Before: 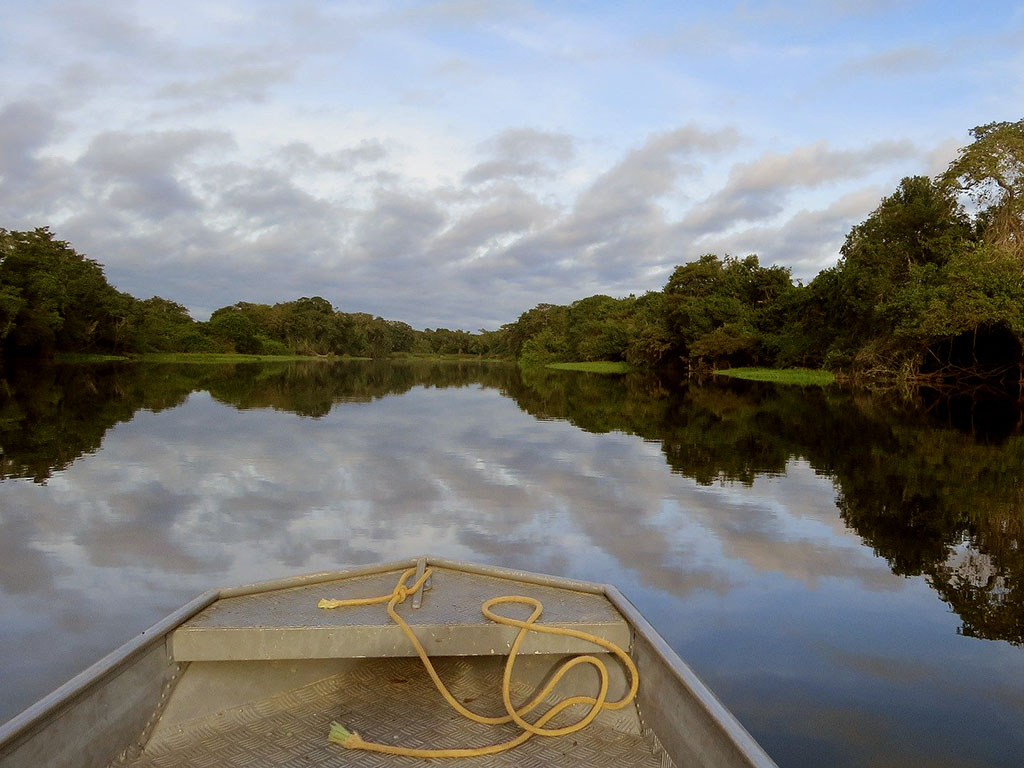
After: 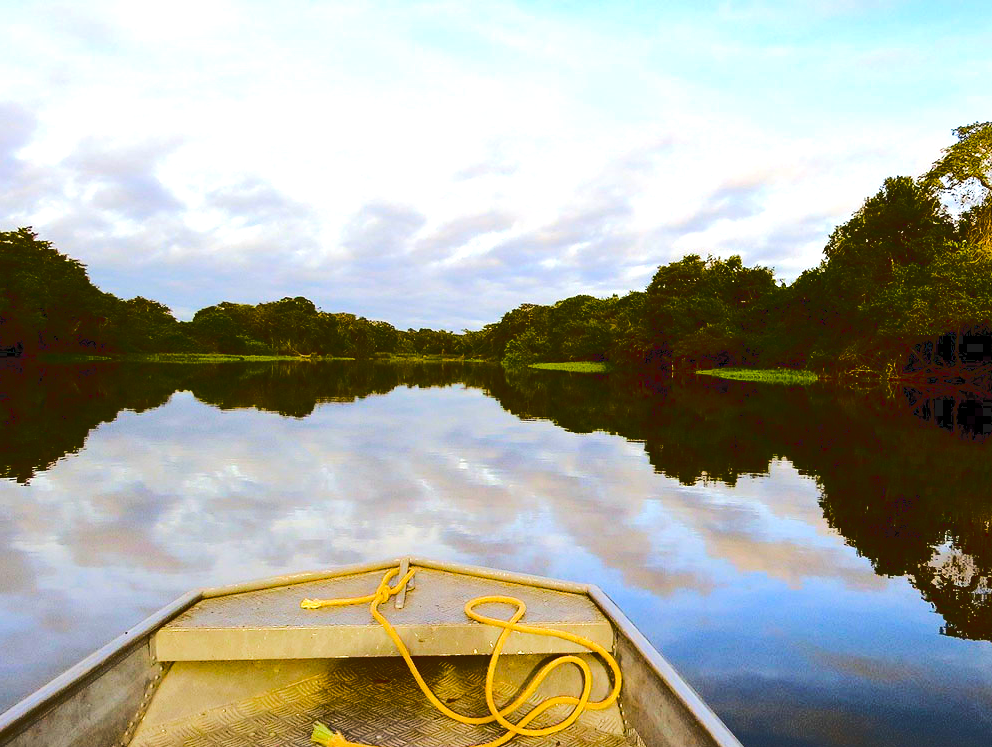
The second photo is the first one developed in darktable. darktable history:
crop: left 1.717%, right 0.278%, bottom 2.034%
base curve: curves: ch0 [(0, 0) (0.073, 0.04) (0.157, 0.139) (0.492, 0.492) (0.758, 0.758) (1, 1)]
tone curve: curves: ch0 [(0, 0) (0.003, 0.108) (0.011, 0.112) (0.025, 0.117) (0.044, 0.126) (0.069, 0.133) (0.1, 0.146) (0.136, 0.158) (0.177, 0.178) (0.224, 0.212) (0.277, 0.256) (0.335, 0.331) (0.399, 0.423) (0.468, 0.538) (0.543, 0.641) (0.623, 0.721) (0.709, 0.792) (0.801, 0.845) (0.898, 0.917) (1, 1)], color space Lab, linked channels, preserve colors none
color balance rgb: power › hue 60.31°, perceptual saturation grading › global saturation 0.633%, perceptual saturation grading › highlights -17.443%, perceptual saturation grading › mid-tones 32.486%, perceptual saturation grading › shadows 50.592%, perceptual brilliance grading › global brilliance 24.982%, global vibrance 39.708%
